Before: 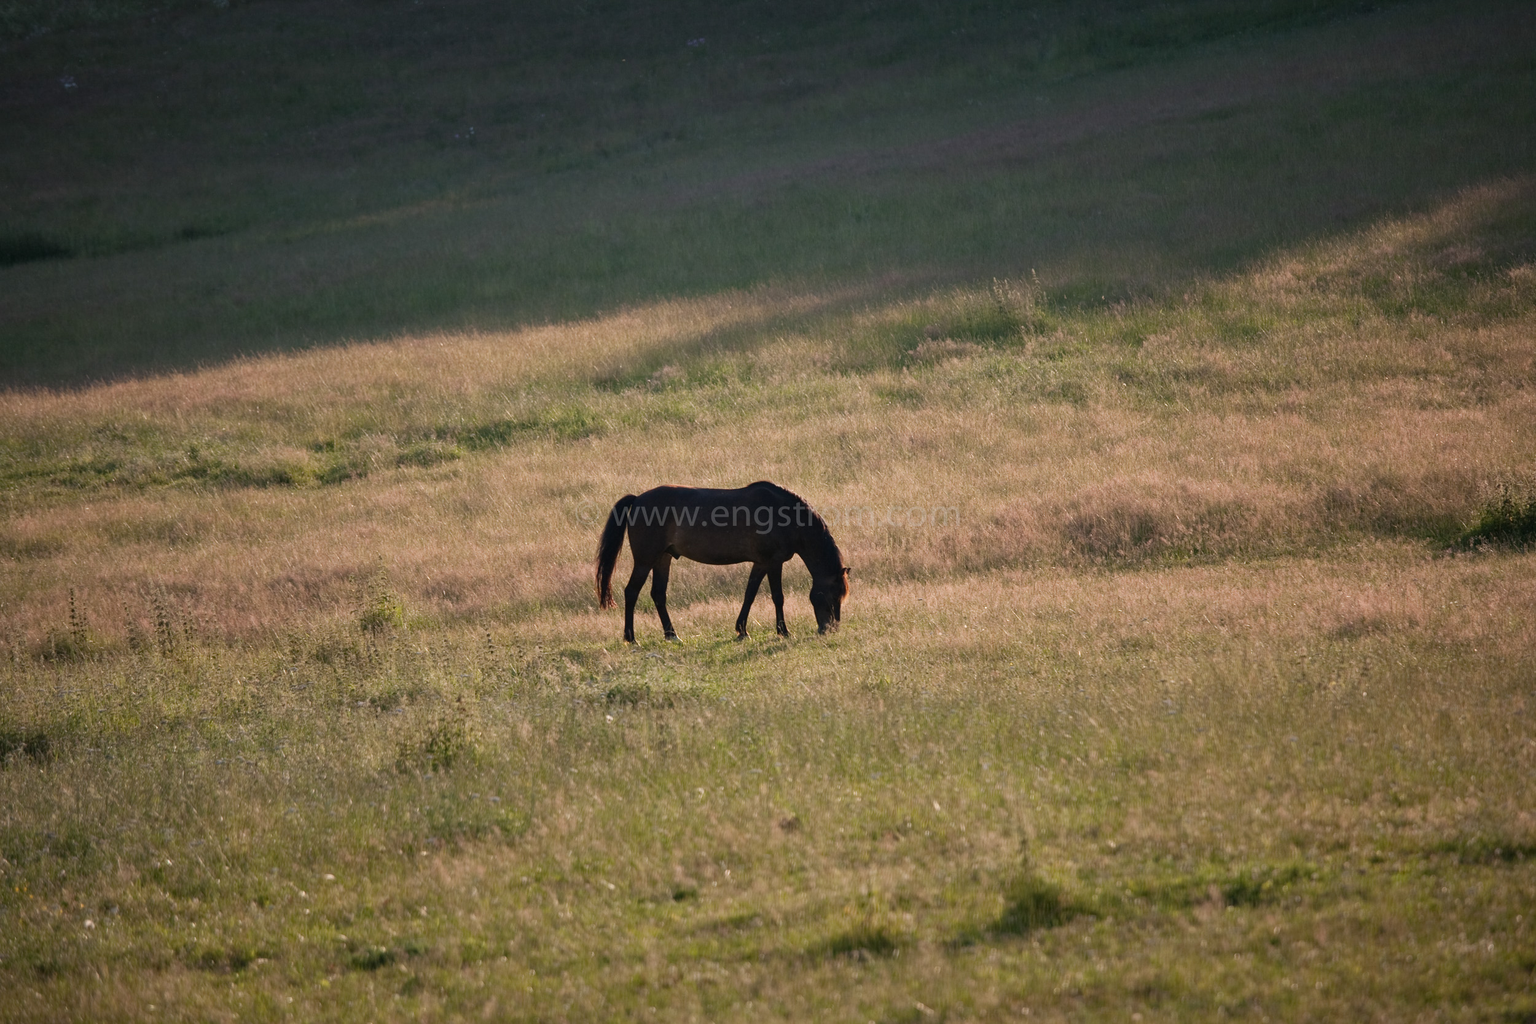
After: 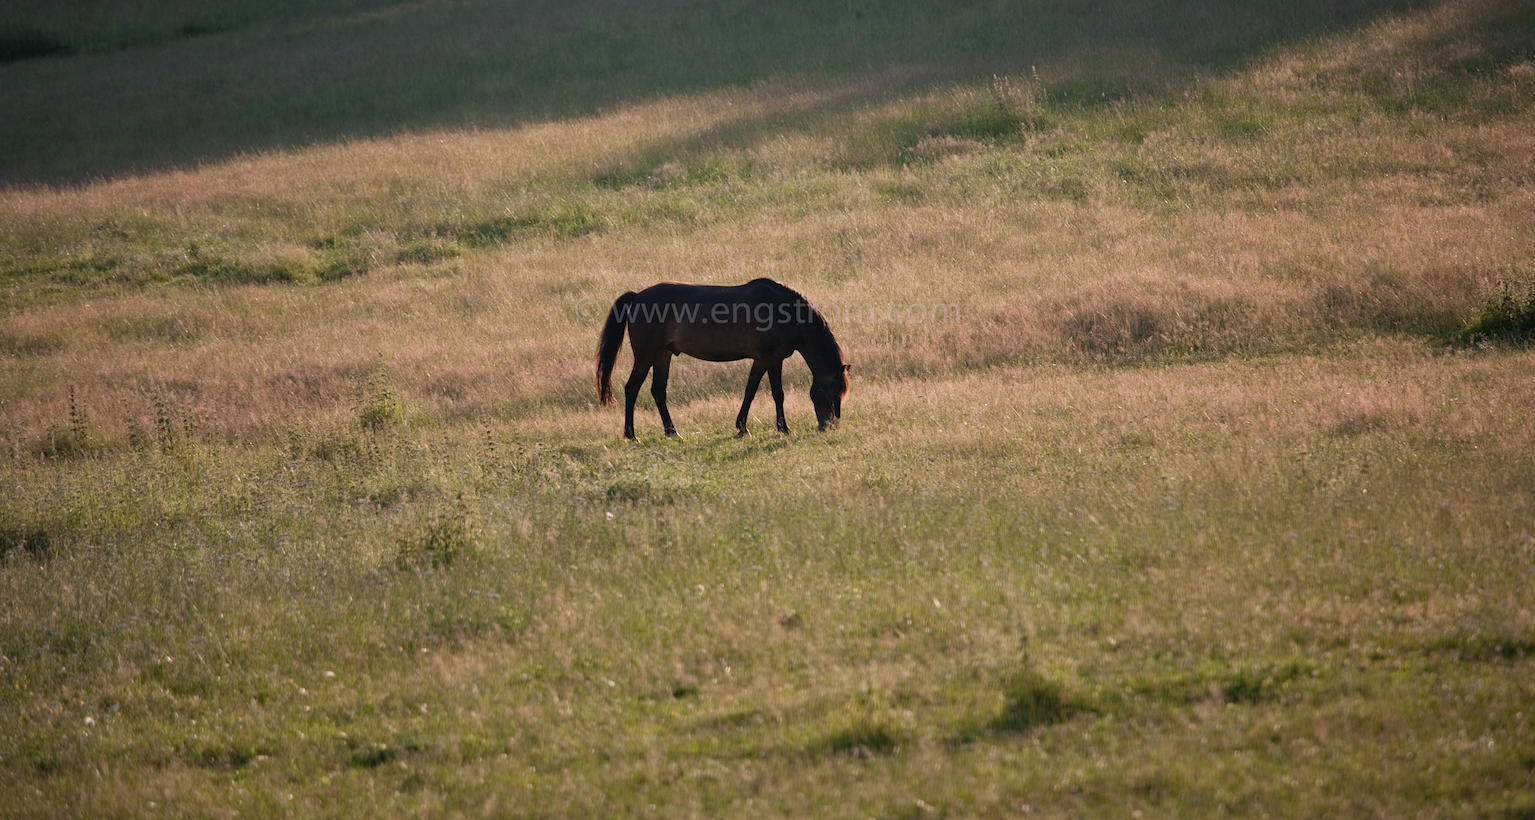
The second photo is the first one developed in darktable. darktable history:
contrast equalizer: y [[0.5 ×6], [0.5 ×6], [0.5, 0.5, 0.501, 0.545, 0.707, 0.863], [0 ×6], [0 ×6]]
crop and rotate: top 19.891%
